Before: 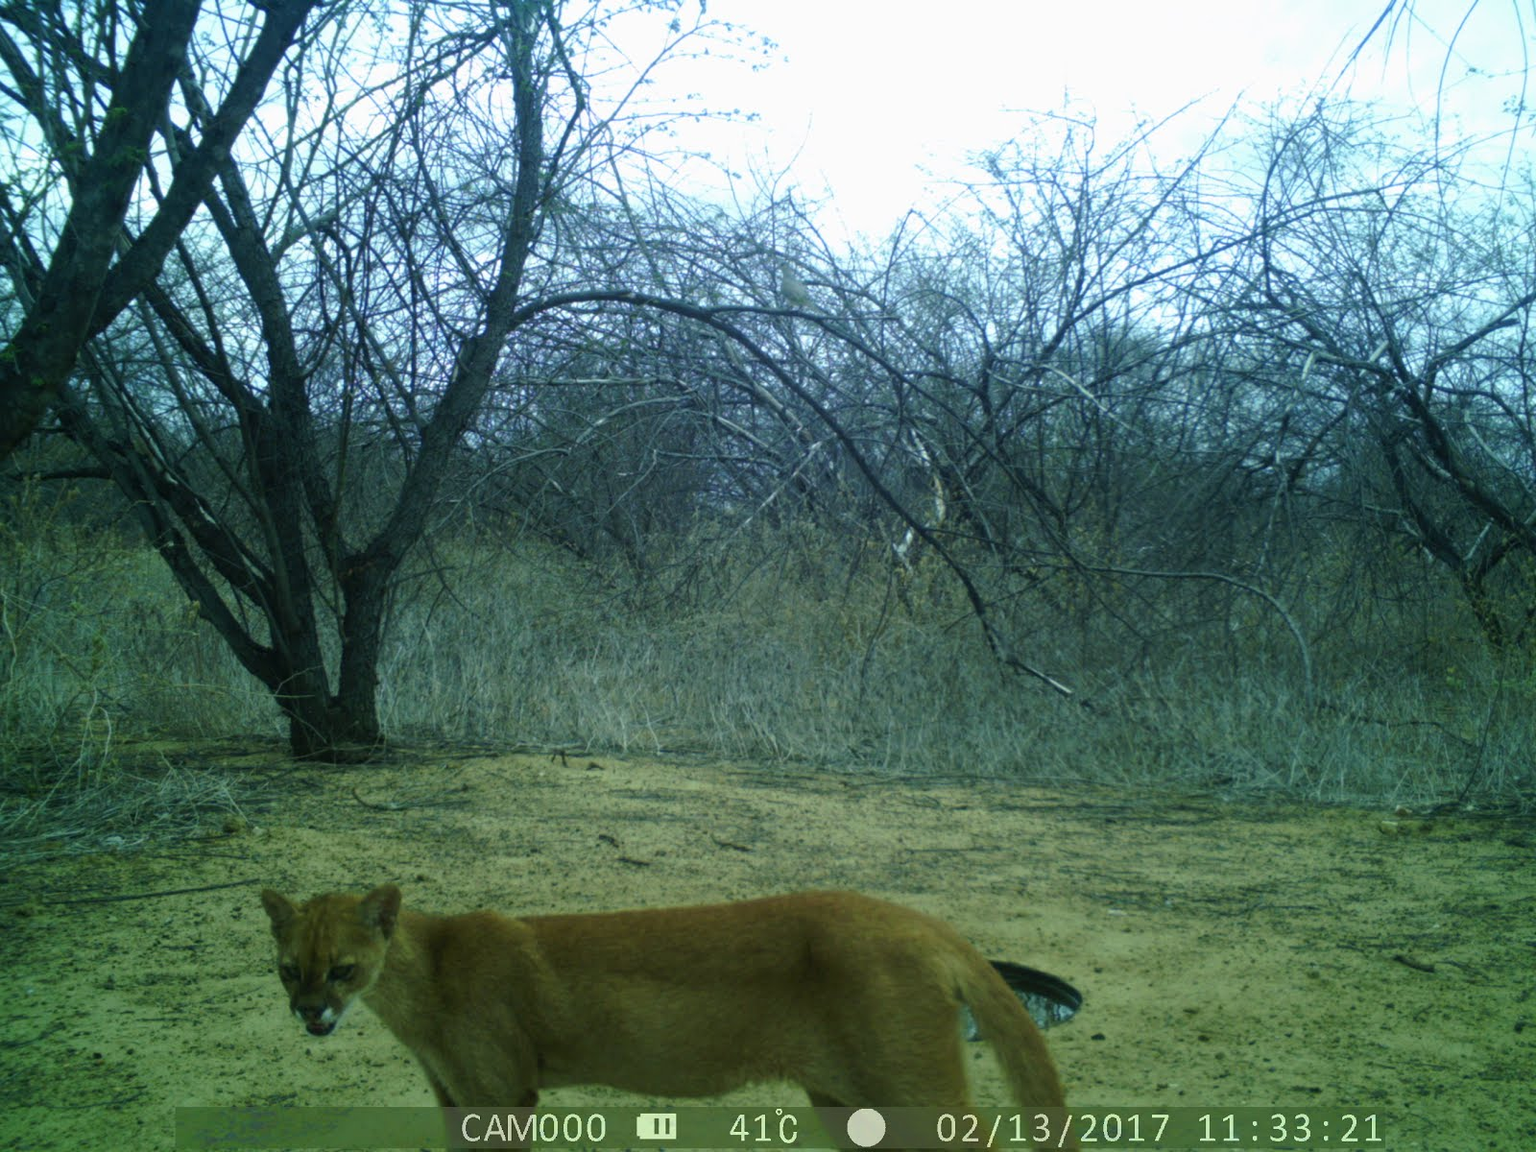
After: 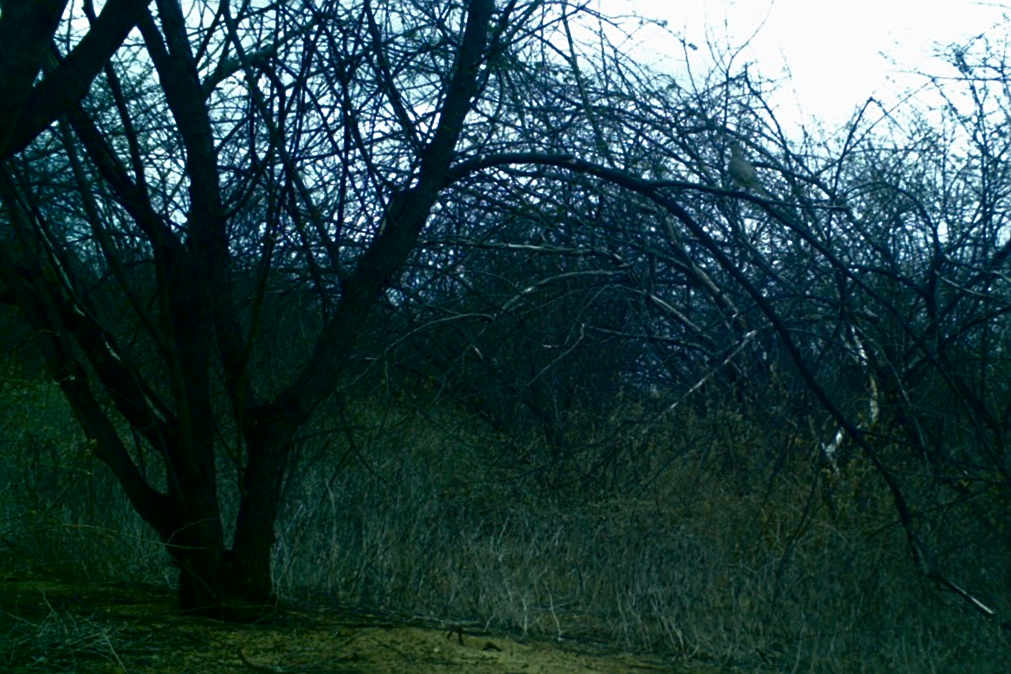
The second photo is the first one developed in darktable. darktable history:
crop and rotate: angle -4.99°, left 2.122%, top 6.945%, right 27.566%, bottom 30.519%
contrast brightness saturation: brightness -0.52
sharpen: on, module defaults
shadows and highlights: shadows 0, highlights 40
